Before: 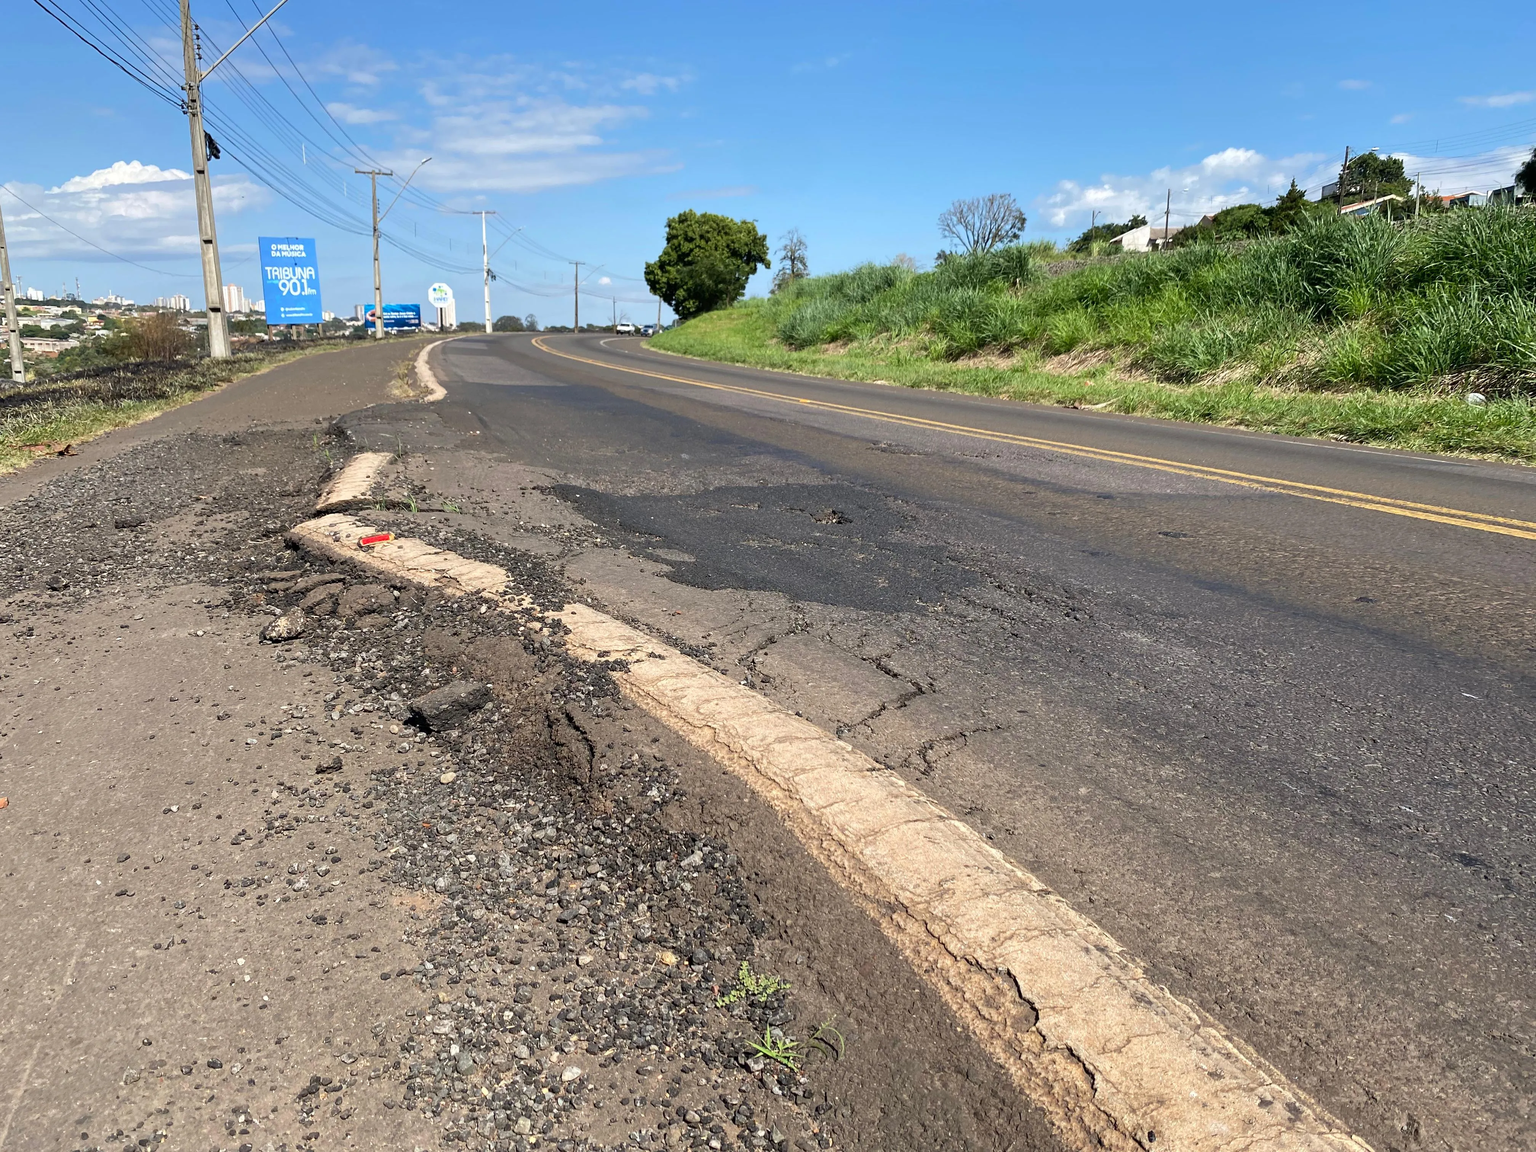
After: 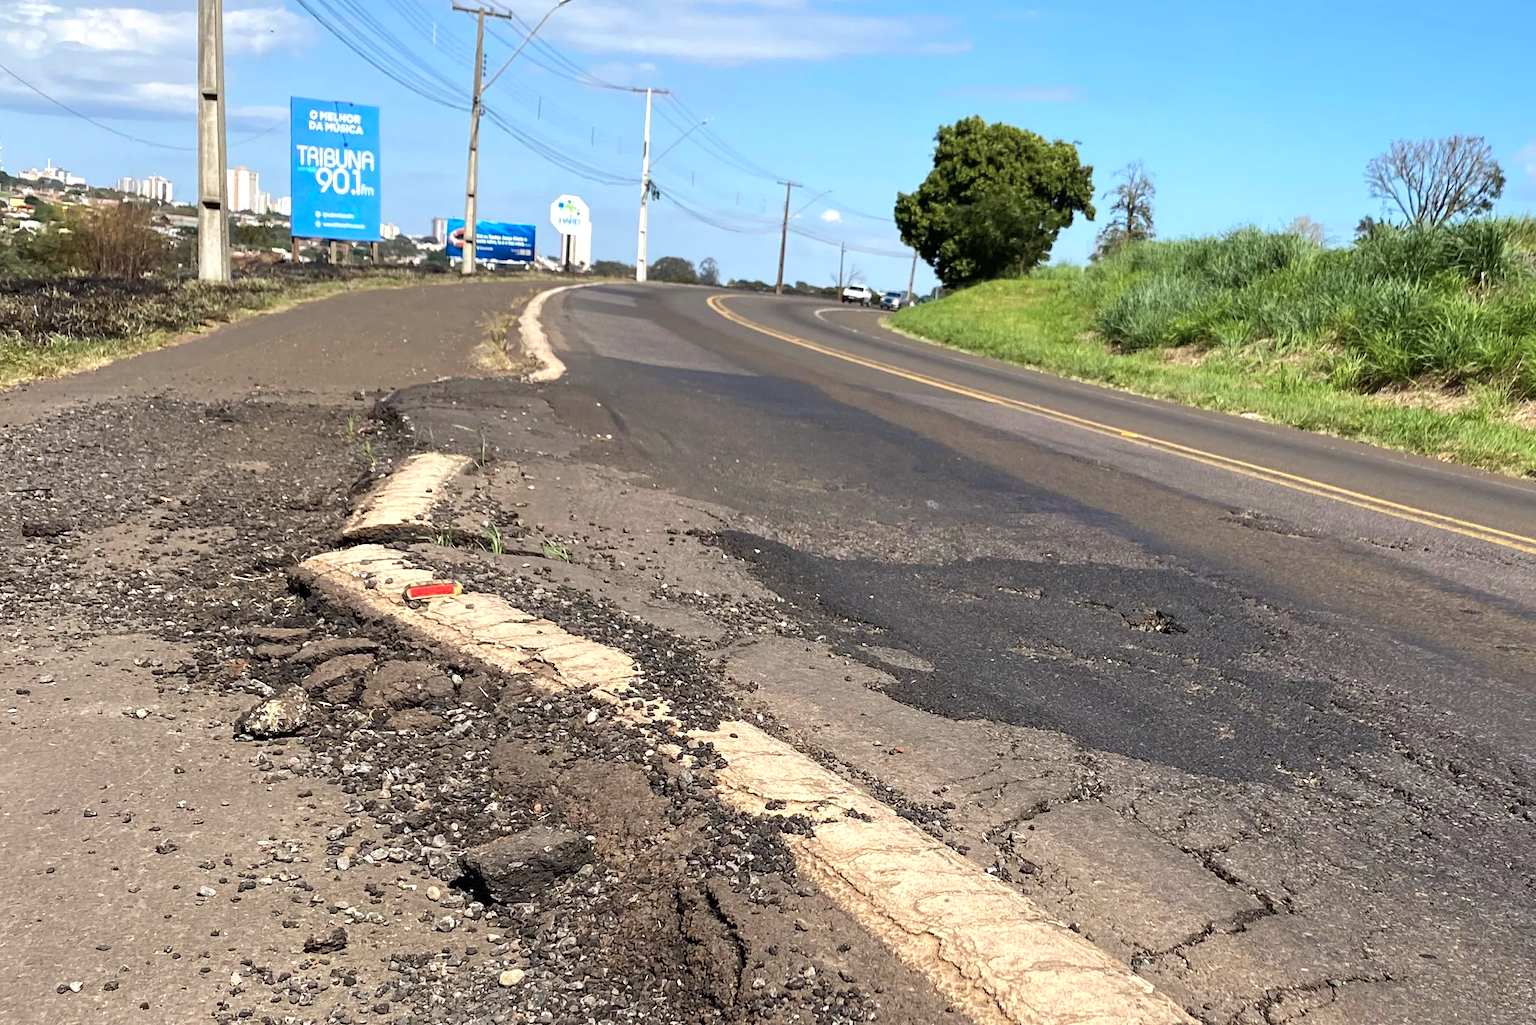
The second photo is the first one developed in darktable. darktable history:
crop and rotate: angle -5.24°, left 2.003%, top 6.847%, right 27.458%, bottom 30.384%
color balance rgb: power › luminance -3.727%, power › chroma 0.568%, power › hue 39.97°, linear chroma grading › global chroma 40.264%, perceptual saturation grading › global saturation -32.464%, perceptual brilliance grading › highlights 7.534%, perceptual brilliance grading › mid-tones 3.837%, perceptual brilliance grading › shadows 2.307%, global vibrance 9.262%
exposure: compensate highlight preservation false
